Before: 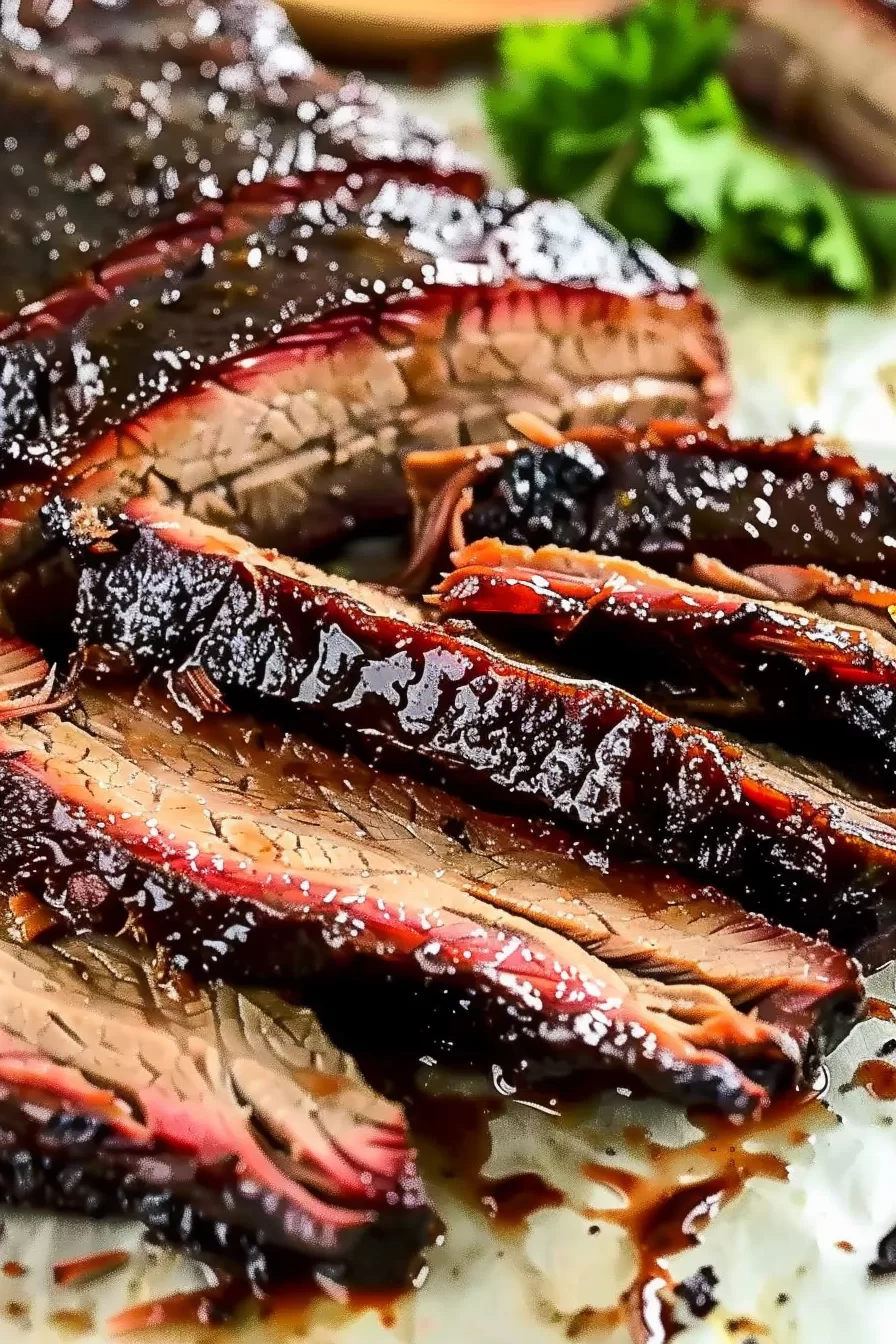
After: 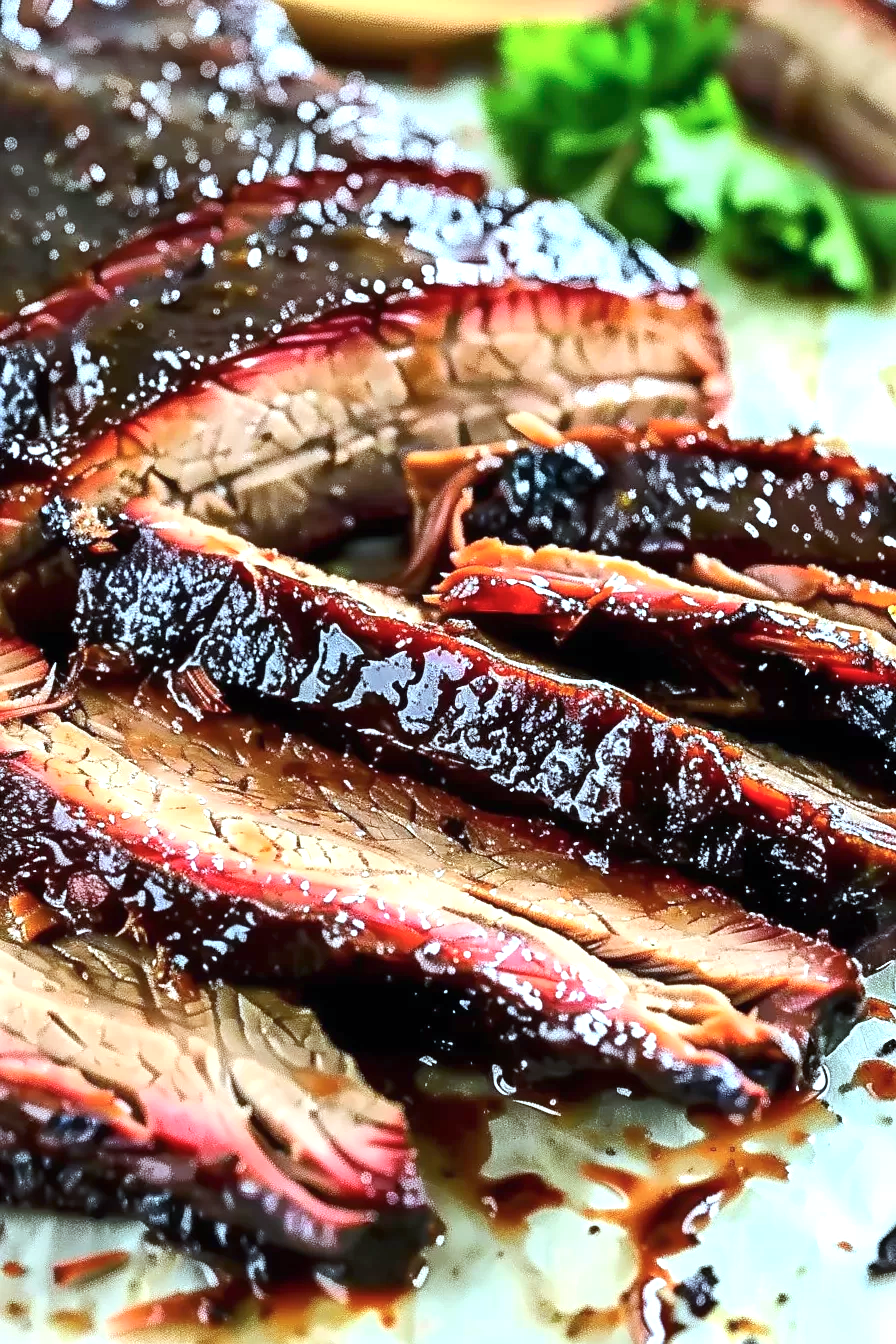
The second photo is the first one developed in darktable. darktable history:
color calibration: output R [0.999, 0.026, -0.11, 0], output G [-0.019, 1.037, -0.099, 0], output B [0.022, -0.023, 0.902, 0], illuminant as shot in camera, x 0.385, y 0.38, temperature 3976.33 K
exposure: black level correction 0, exposure 0.704 EV, compensate highlight preservation false
